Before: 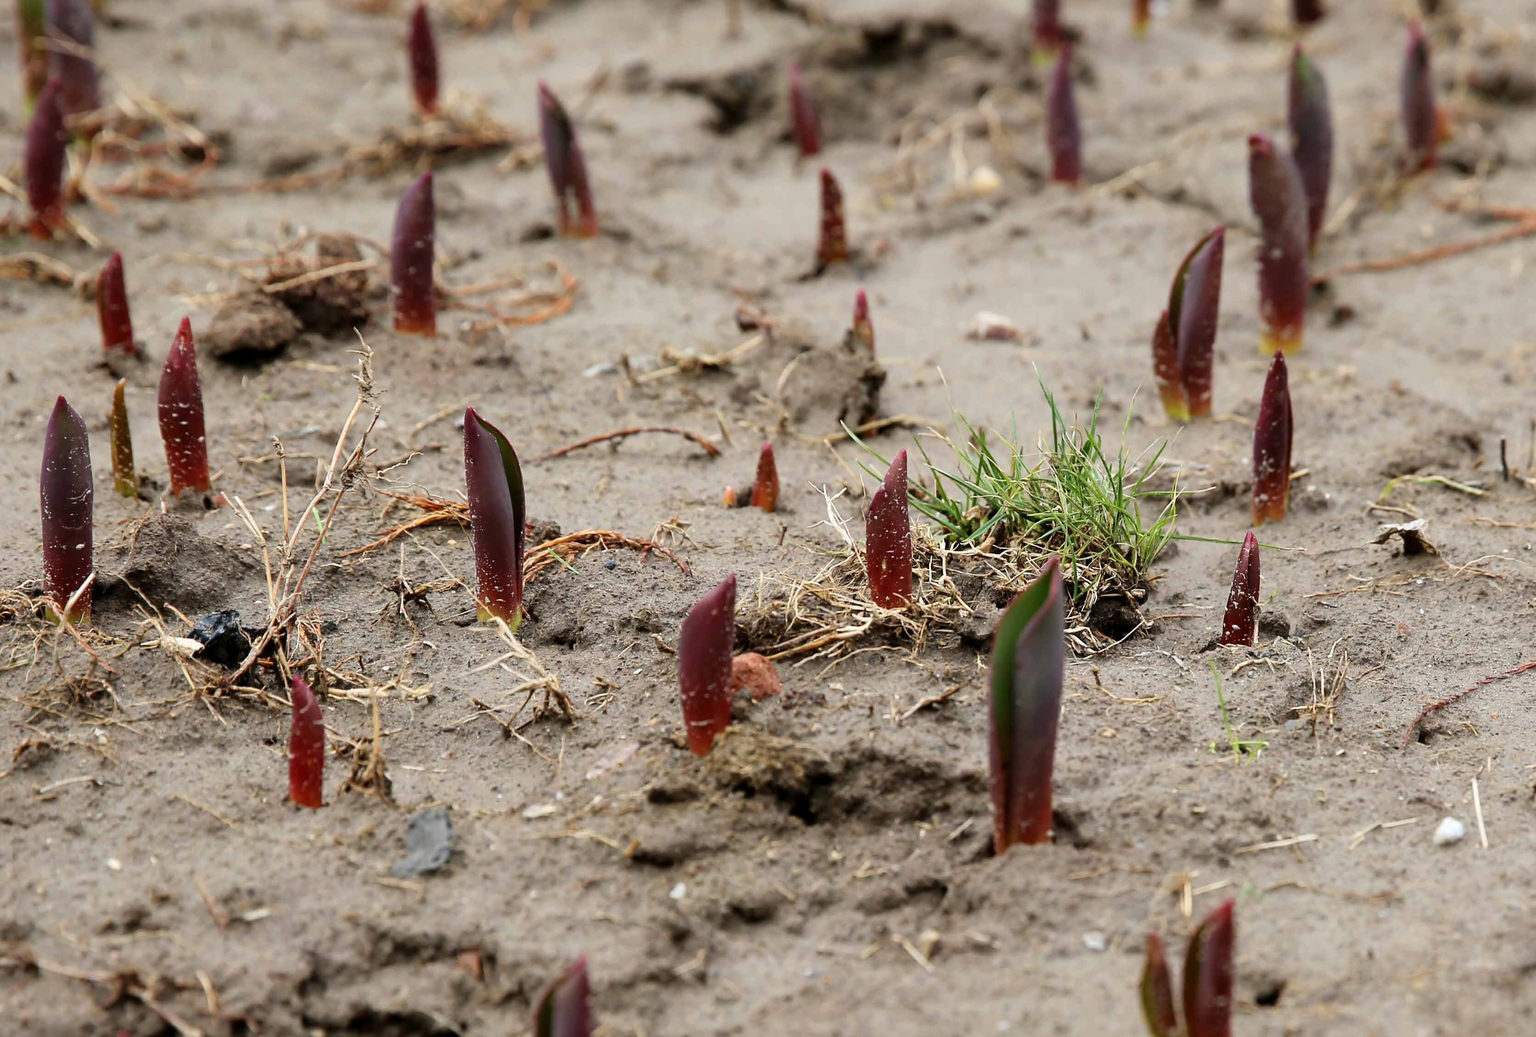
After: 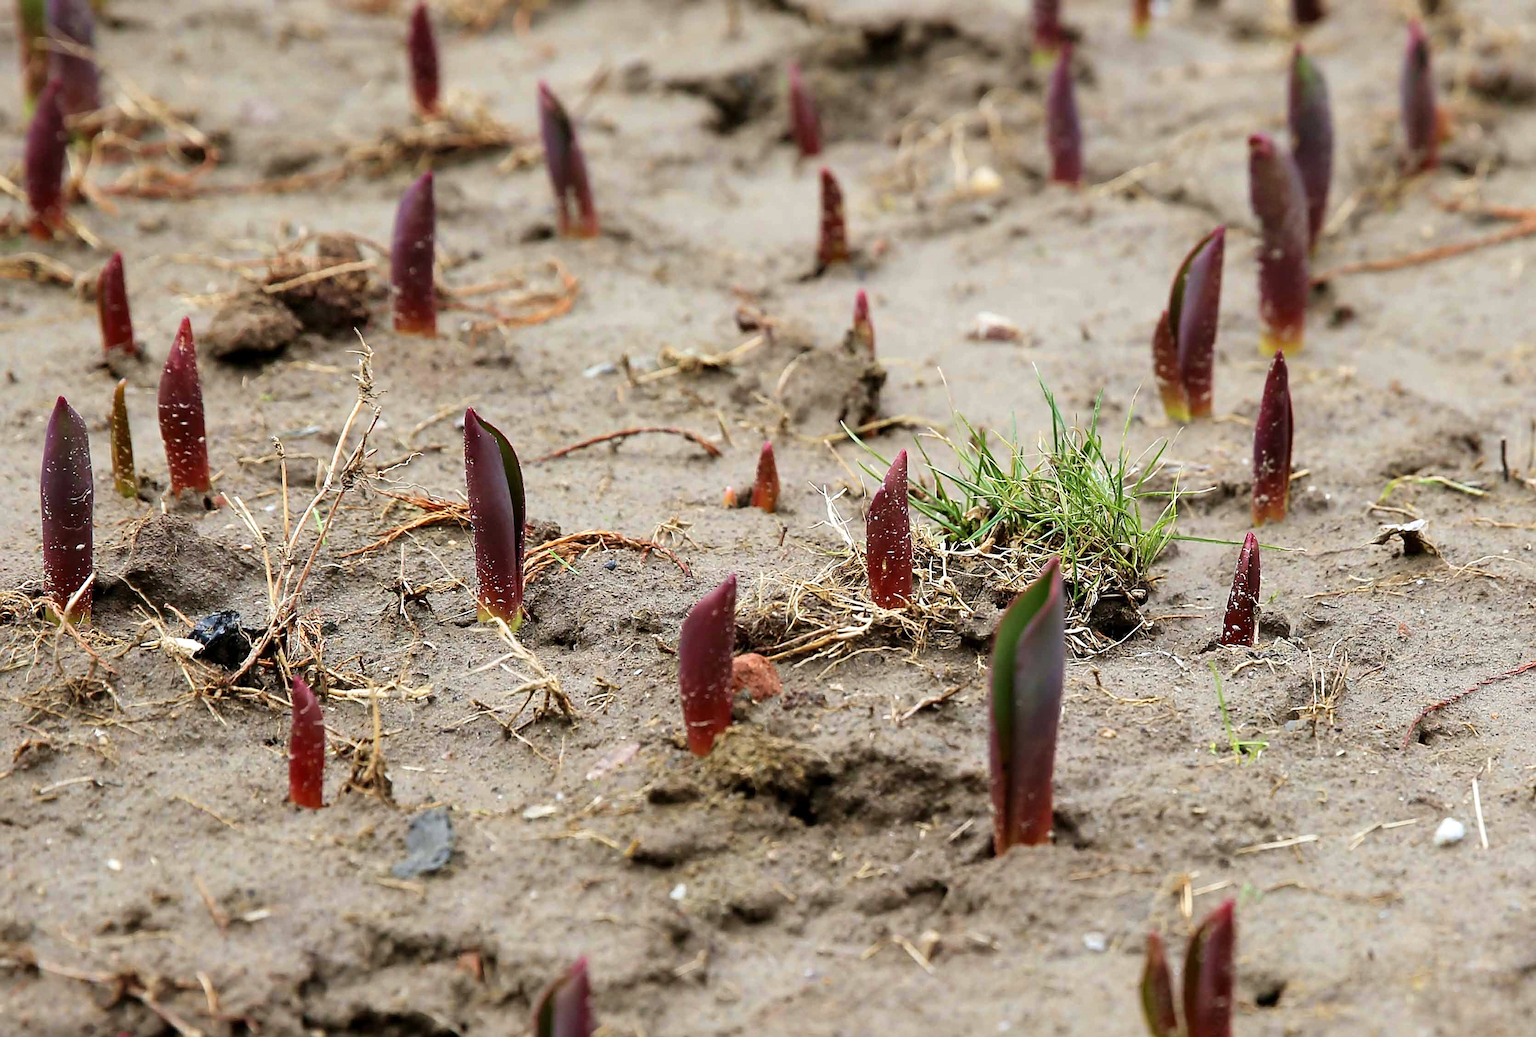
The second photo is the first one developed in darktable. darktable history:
exposure: exposure 0.197 EV, compensate highlight preservation false
sharpen: on, module defaults
velvia: on, module defaults
white balance: red 0.982, blue 1.018
